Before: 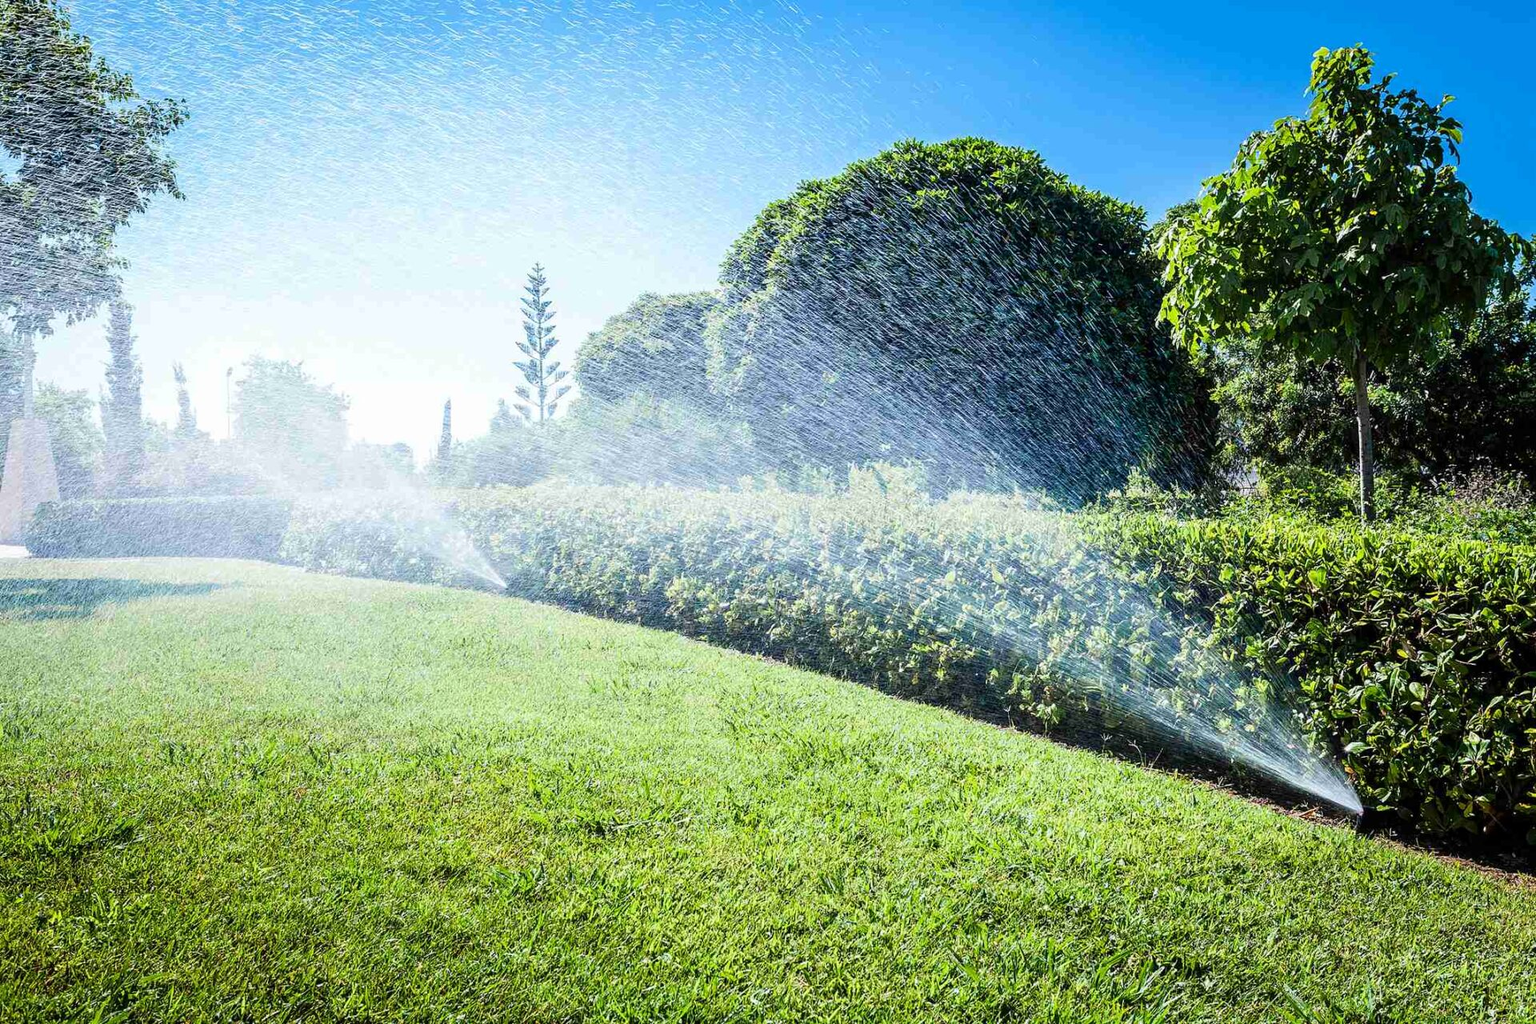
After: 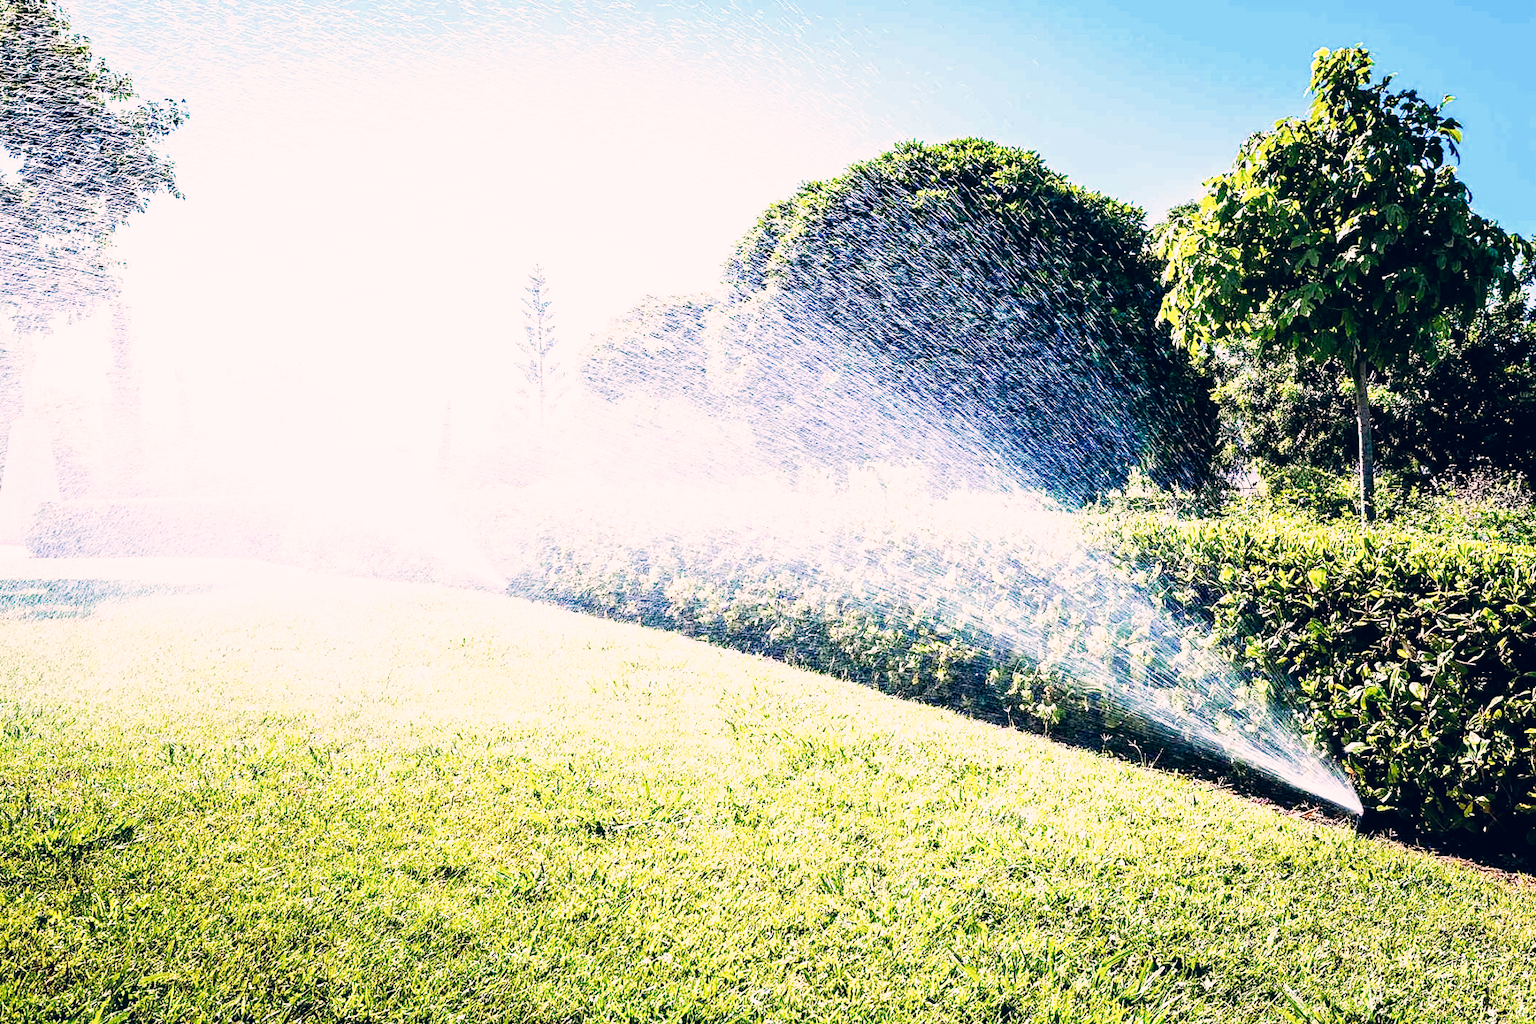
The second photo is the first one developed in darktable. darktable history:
base curve: curves: ch0 [(0, 0) (0.007, 0.004) (0.027, 0.03) (0.046, 0.07) (0.207, 0.54) (0.442, 0.872) (0.673, 0.972) (1, 1)], preserve colors none
color correction: highlights a* 13.87, highlights b* 6.07, shadows a* -6.25, shadows b* -15.18, saturation 0.851
